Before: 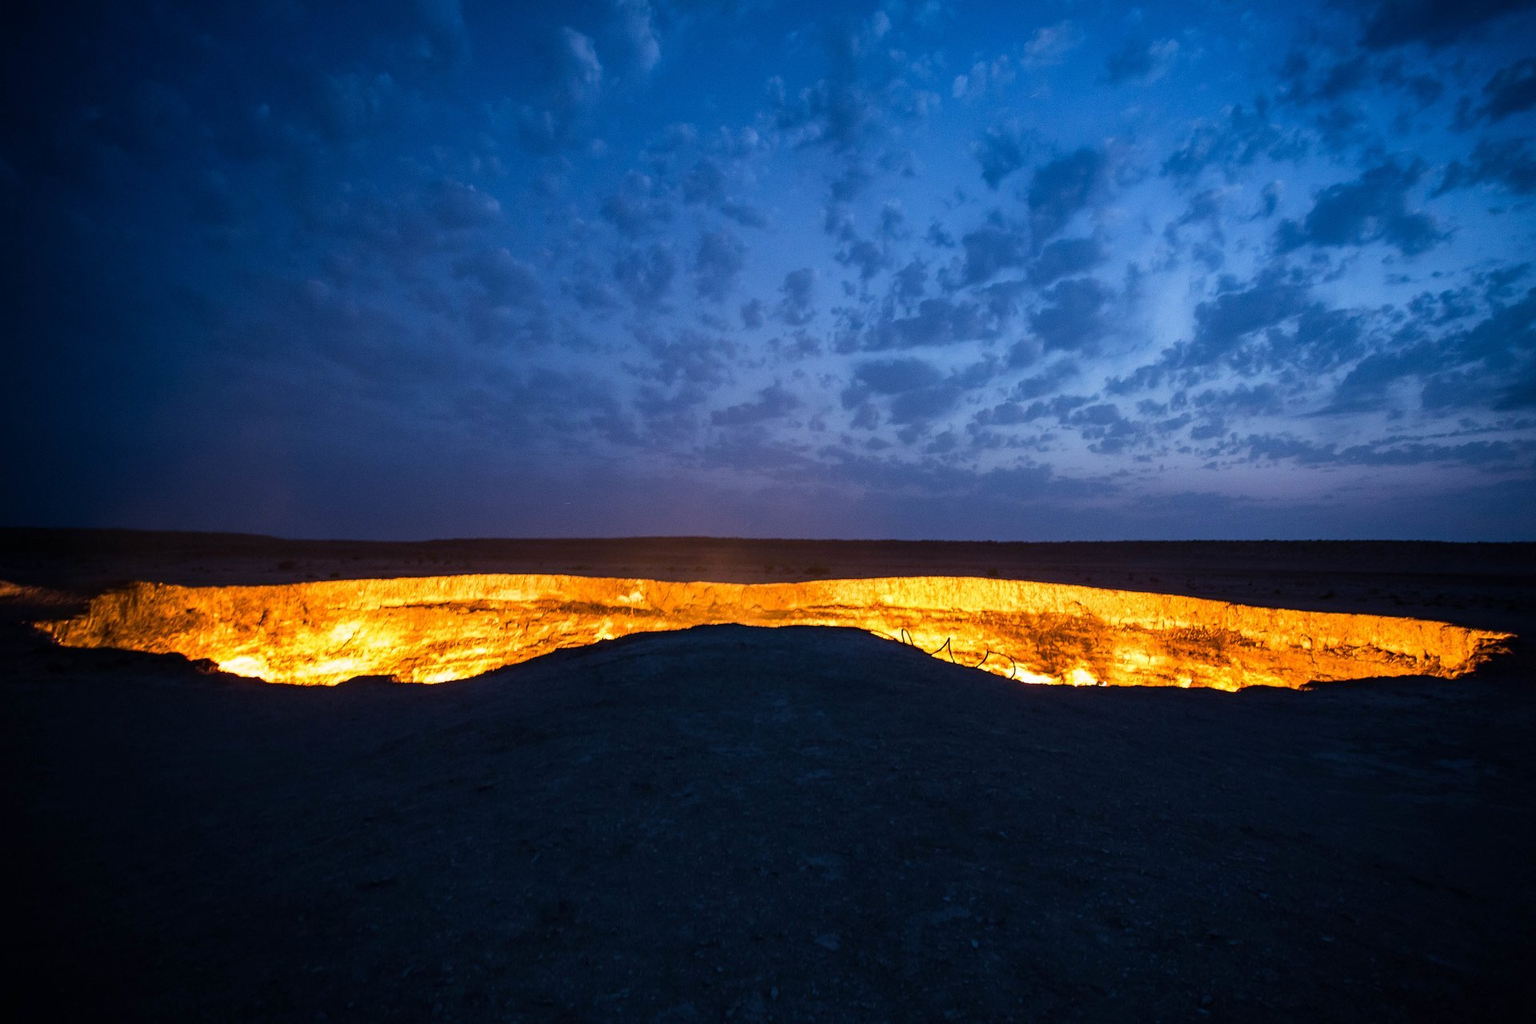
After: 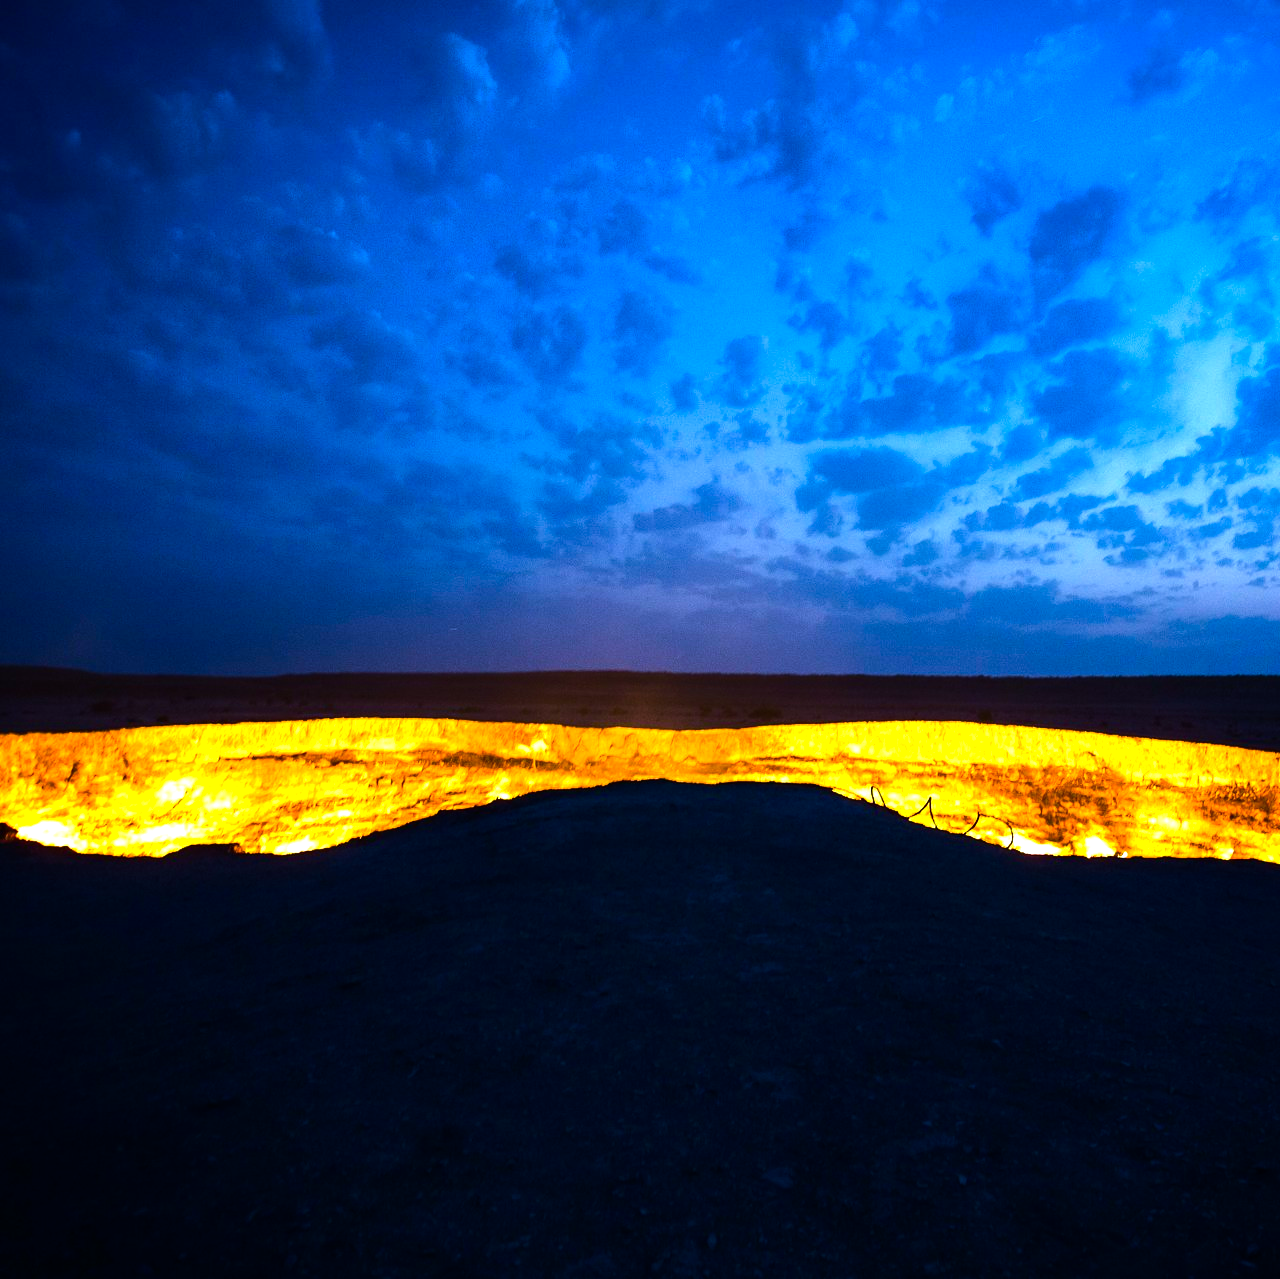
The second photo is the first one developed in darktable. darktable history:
velvia: strength 14.72%
color calibration: illuminant Planckian (black body), adaptation linear Bradford (ICC v4), x 0.361, y 0.366, temperature 4488.82 K
contrast equalizer: y [[0.5, 0.542, 0.583, 0.625, 0.667, 0.708], [0.5 ×6], [0.5 ×6], [0 ×6], [0 ×6]], mix -0.18
crop and rotate: left 13.351%, right 19.968%
tone equalizer: -8 EV -1.11 EV, -7 EV -1 EV, -6 EV -0.878 EV, -5 EV -0.579 EV, -3 EV 0.559 EV, -2 EV 0.843 EV, -1 EV 0.998 EV, +0 EV 1.06 EV, edges refinement/feathering 500, mask exposure compensation -1.57 EV, preserve details no
color balance rgb: shadows lift › chroma 2.001%, shadows lift › hue 214.97°, power › hue 60.43°, linear chroma grading › shadows 31.285%, linear chroma grading › global chroma -1.99%, linear chroma grading › mid-tones 3.622%, perceptual saturation grading › global saturation 19.291%, global vibrance 20%
